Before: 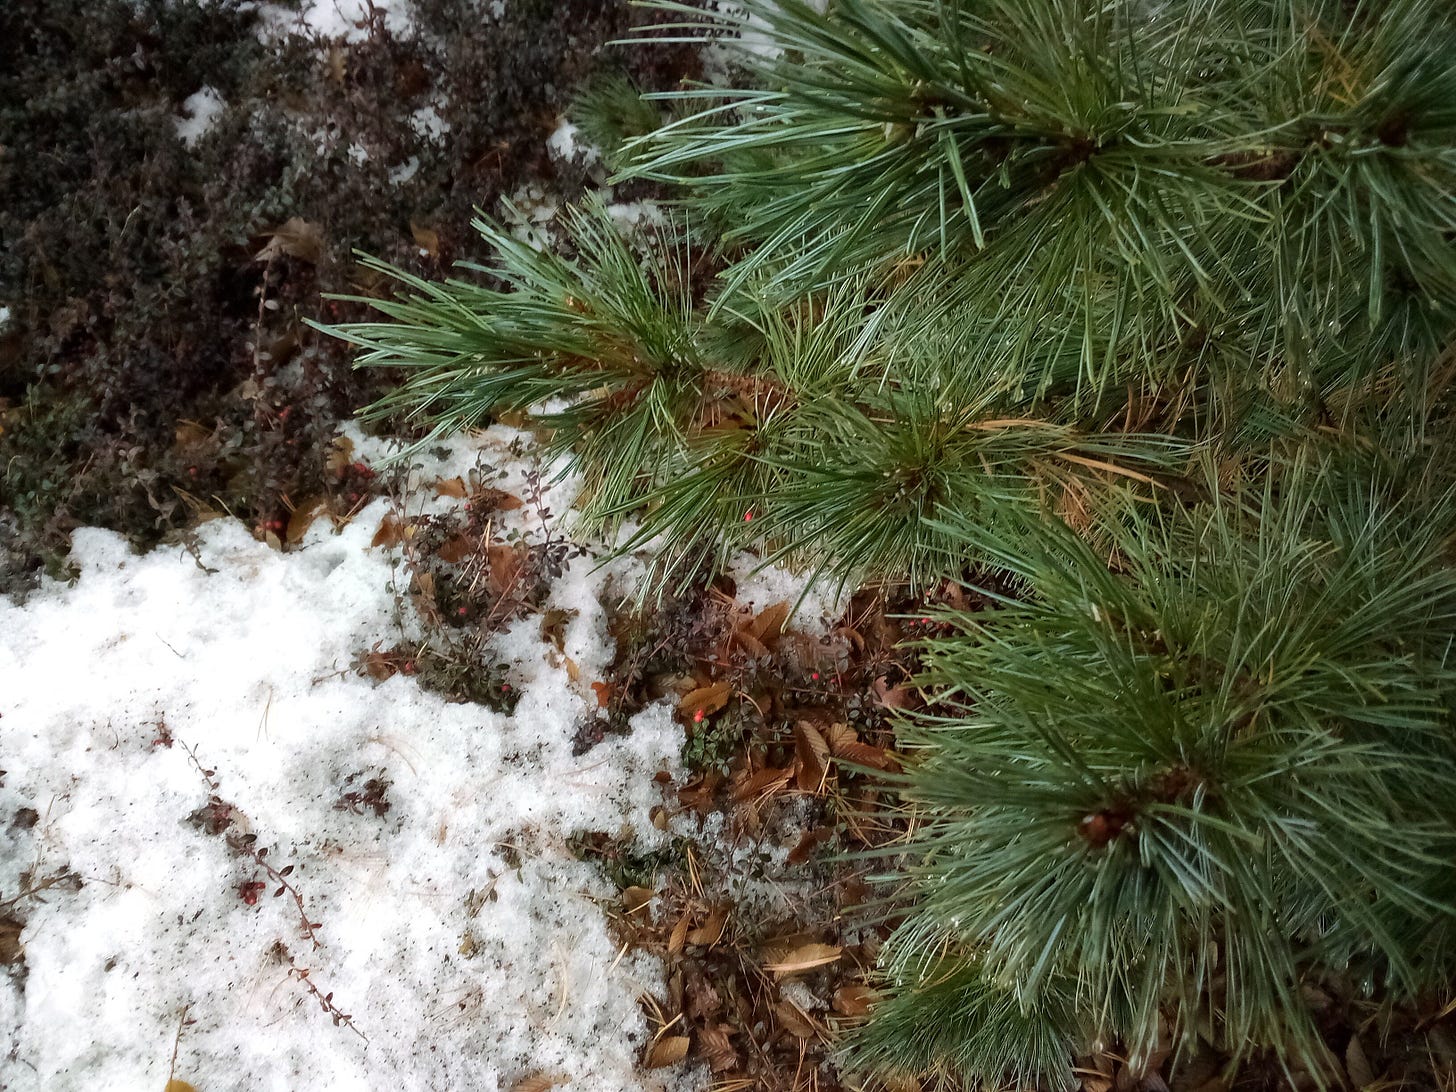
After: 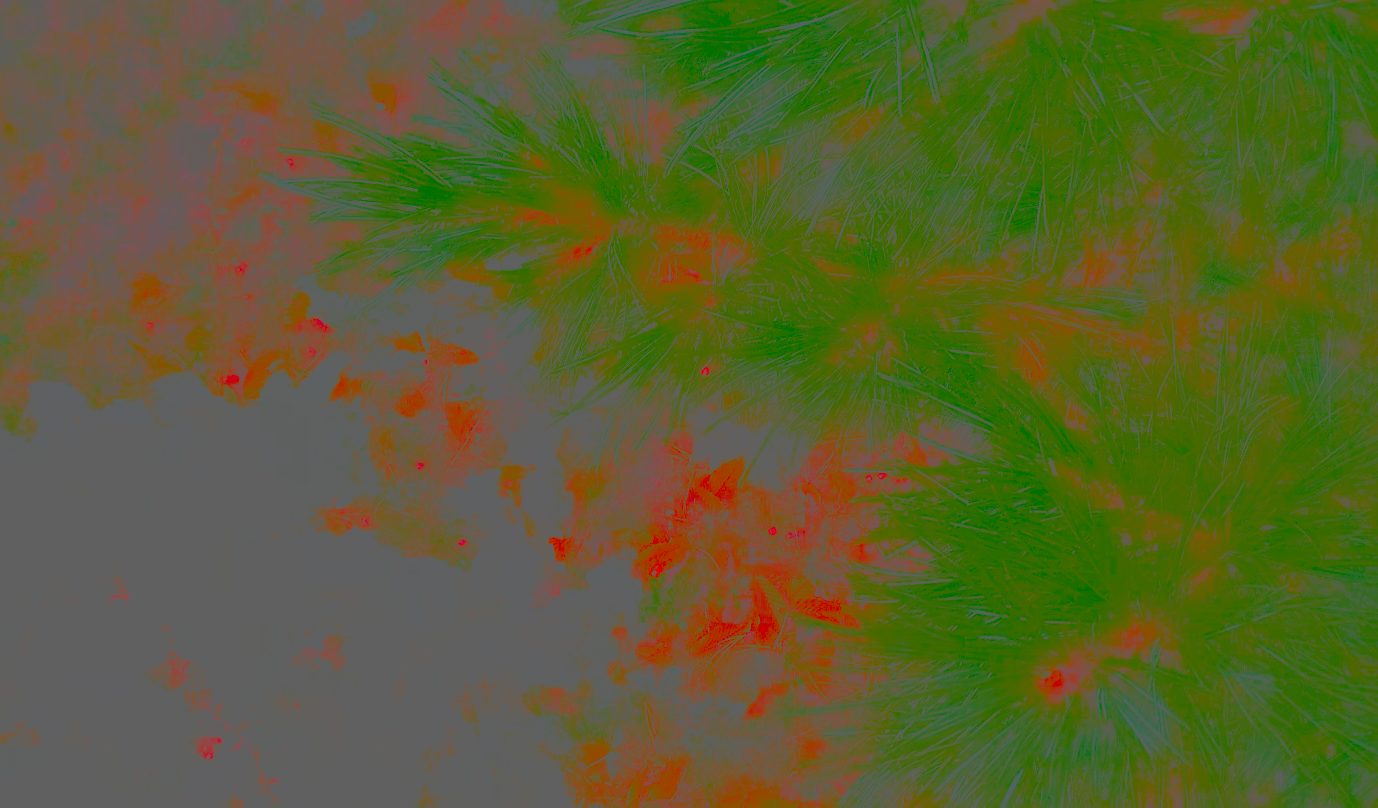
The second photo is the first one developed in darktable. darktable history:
crop and rotate: left 2.973%, top 13.288%, right 2.342%, bottom 12.641%
haze removal: strength -0.111, compatibility mode true, adaptive false
contrast brightness saturation: contrast -0.988, brightness -0.16, saturation 0.759
base curve: curves: ch0 [(0, 0) (0.028, 0.03) (0.121, 0.232) (0.46, 0.748) (0.859, 0.968) (1, 1)], preserve colors none
sharpen: radius 2.146, amount 0.384, threshold 0.003
exposure: exposure 1.162 EV, compensate exposure bias true, compensate highlight preservation false
